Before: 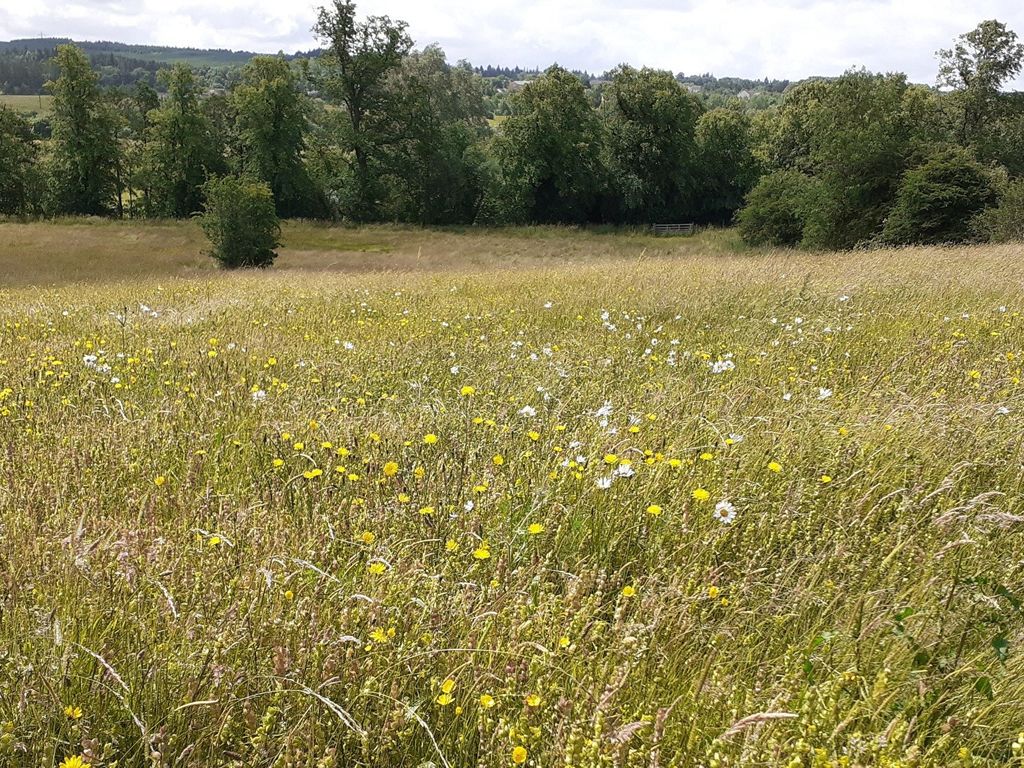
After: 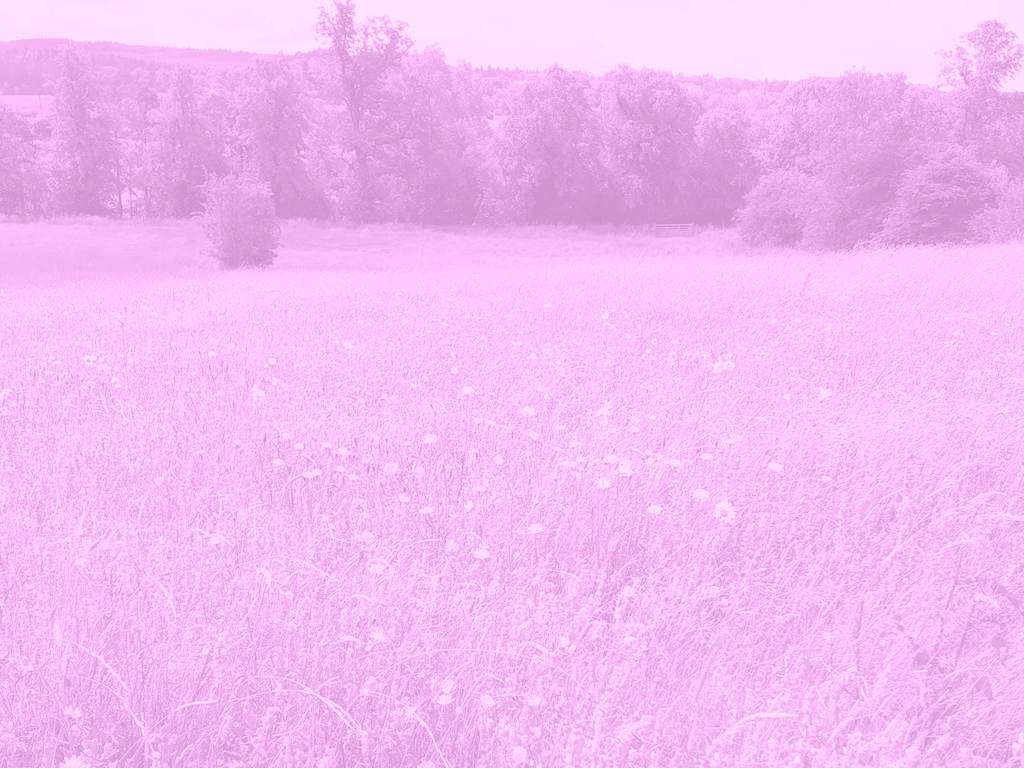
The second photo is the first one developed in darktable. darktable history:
colorize: hue 331.2°, saturation 69%, source mix 30.28%, lightness 69.02%, version 1
color balance rgb: linear chroma grading › global chroma 15%, perceptual saturation grading › global saturation 30%
